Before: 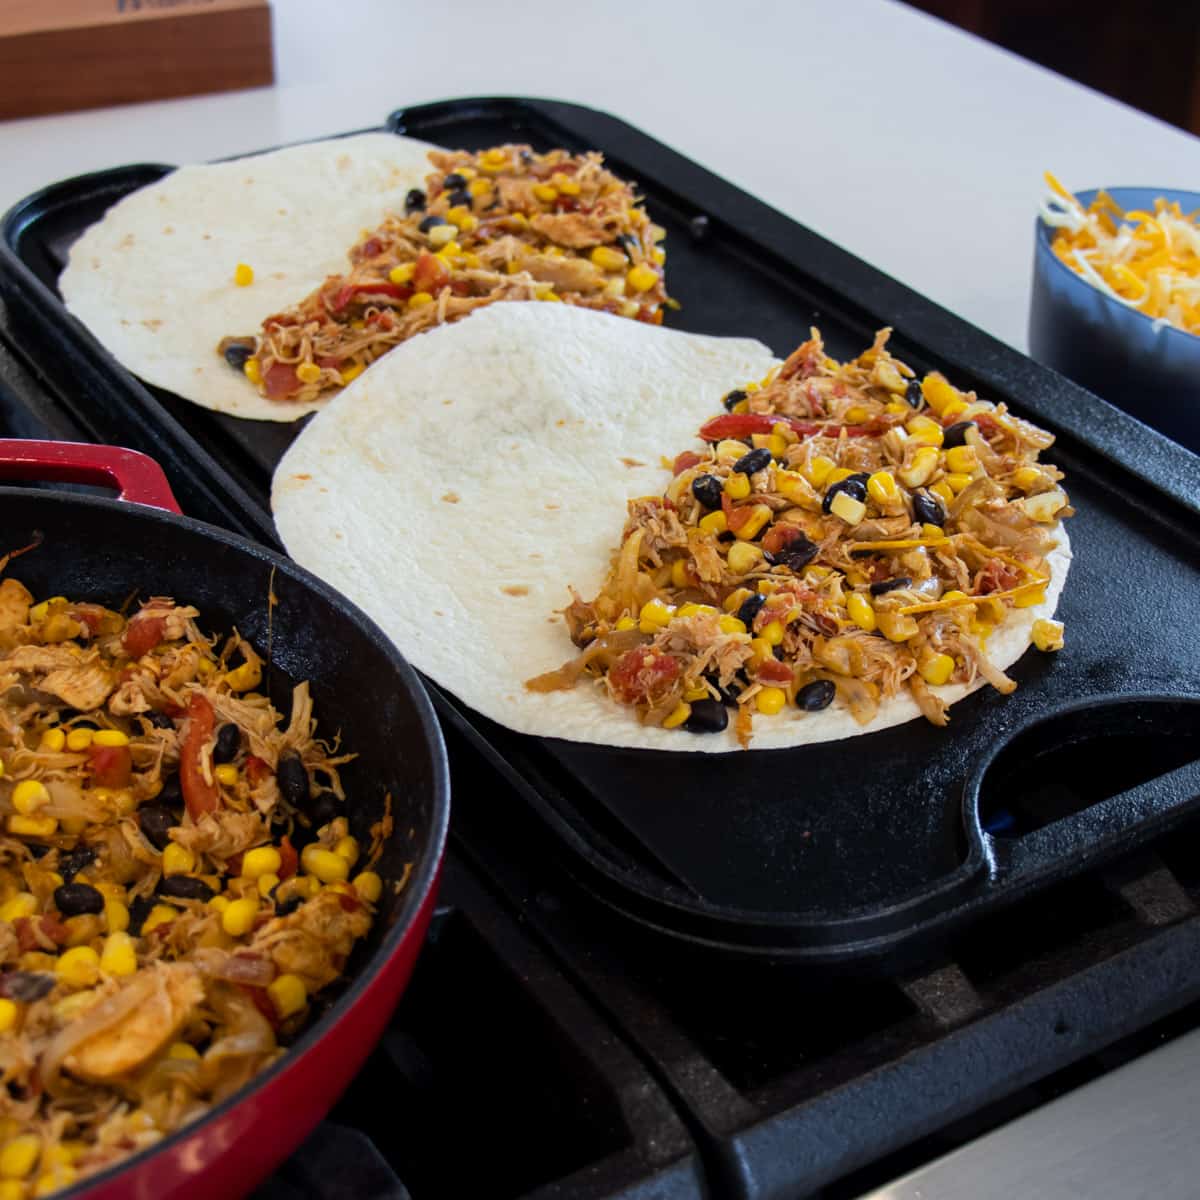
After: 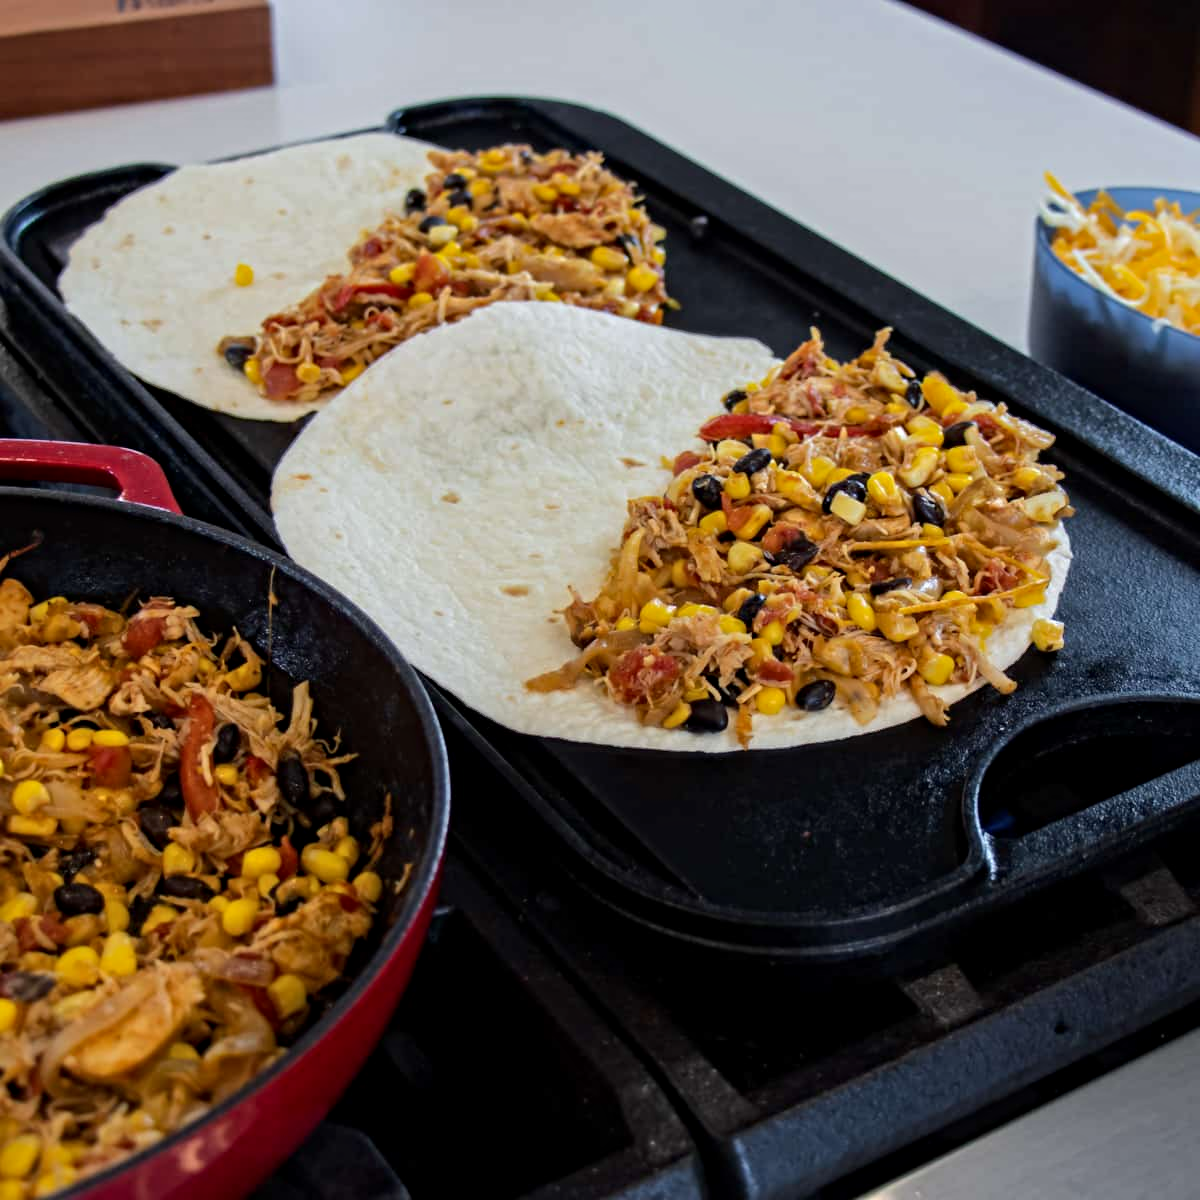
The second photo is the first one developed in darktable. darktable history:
contrast equalizer: y [[0.5, 0.5, 0.501, 0.63, 0.504, 0.5], [0.5 ×6], [0.5 ×6], [0 ×6], [0 ×6]]
shadows and highlights: shadows -20.33, white point adjustment -1.9, highlights -35.01
